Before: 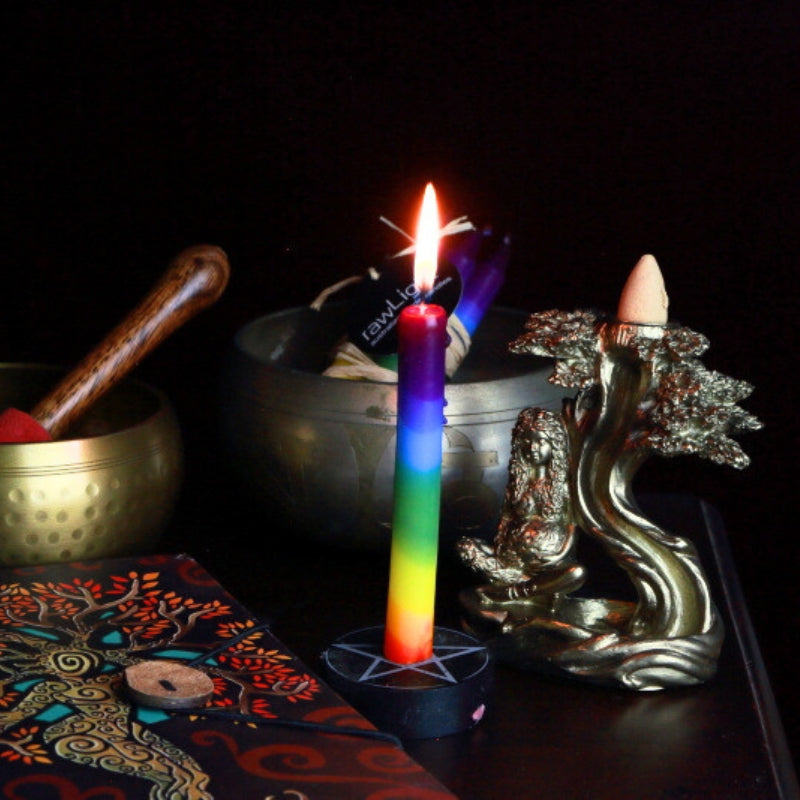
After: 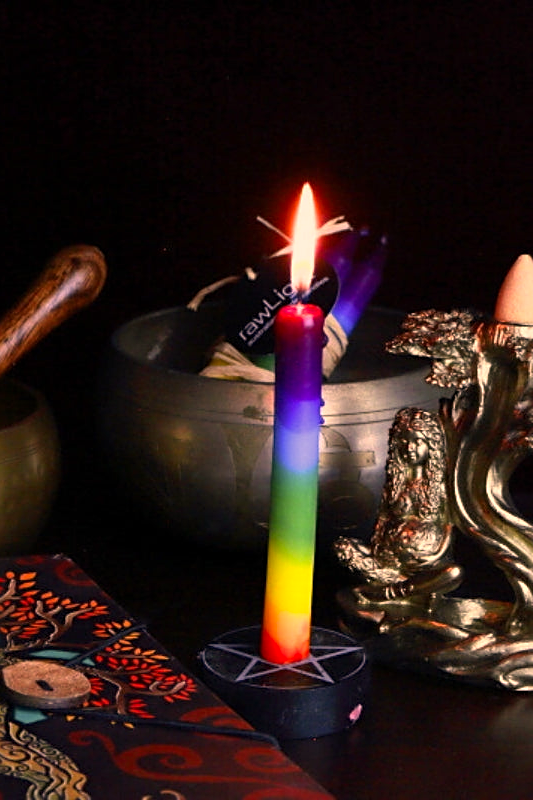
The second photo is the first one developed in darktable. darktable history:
color correction: highlights a* 21.16, highlights b* 19.61
sharpen: on, module defaults
crop and rotate: left 15.446%, right 17.836%
